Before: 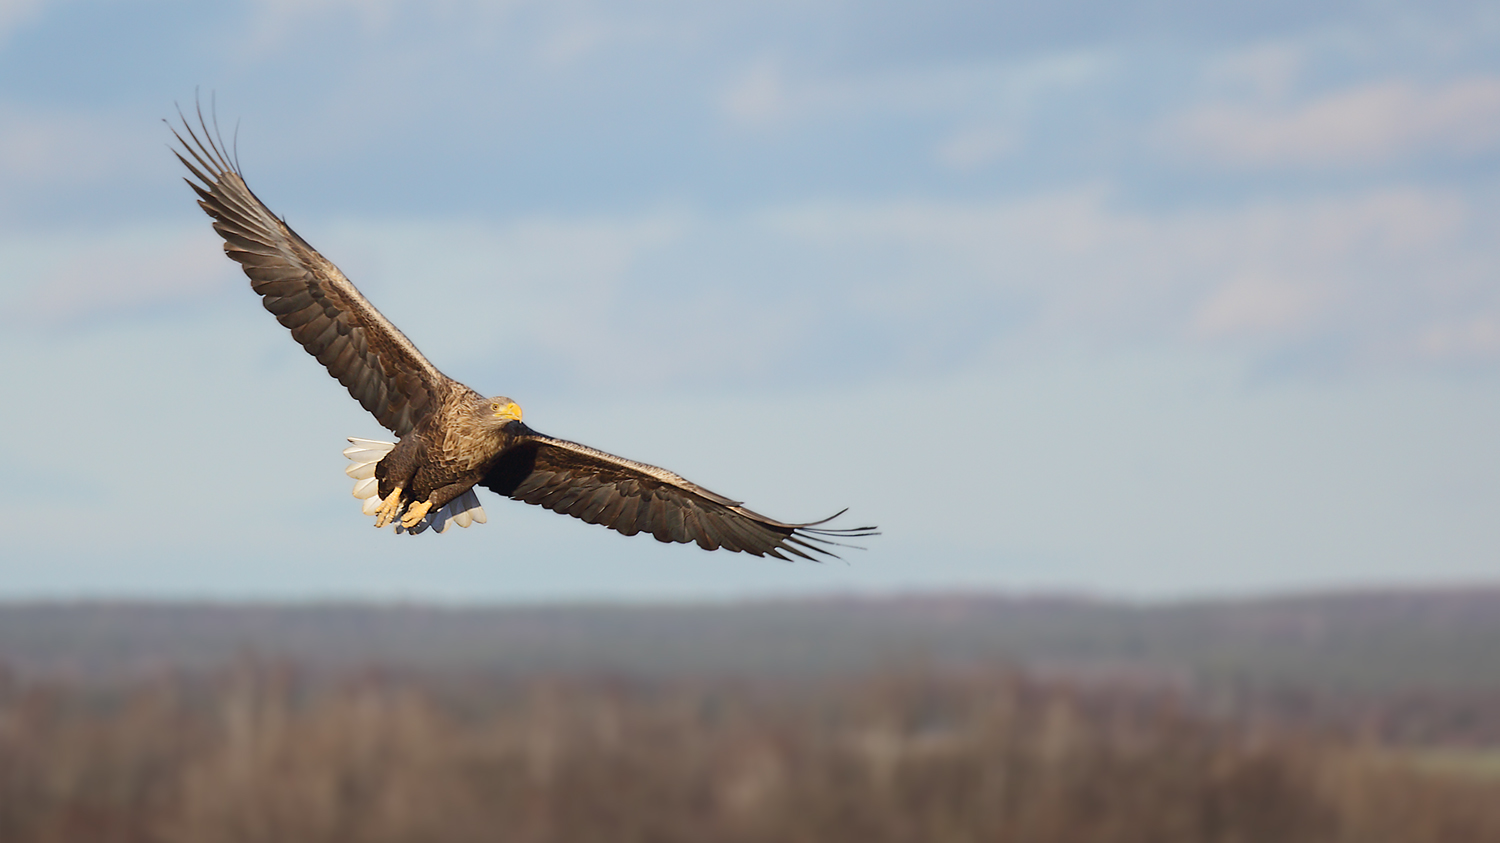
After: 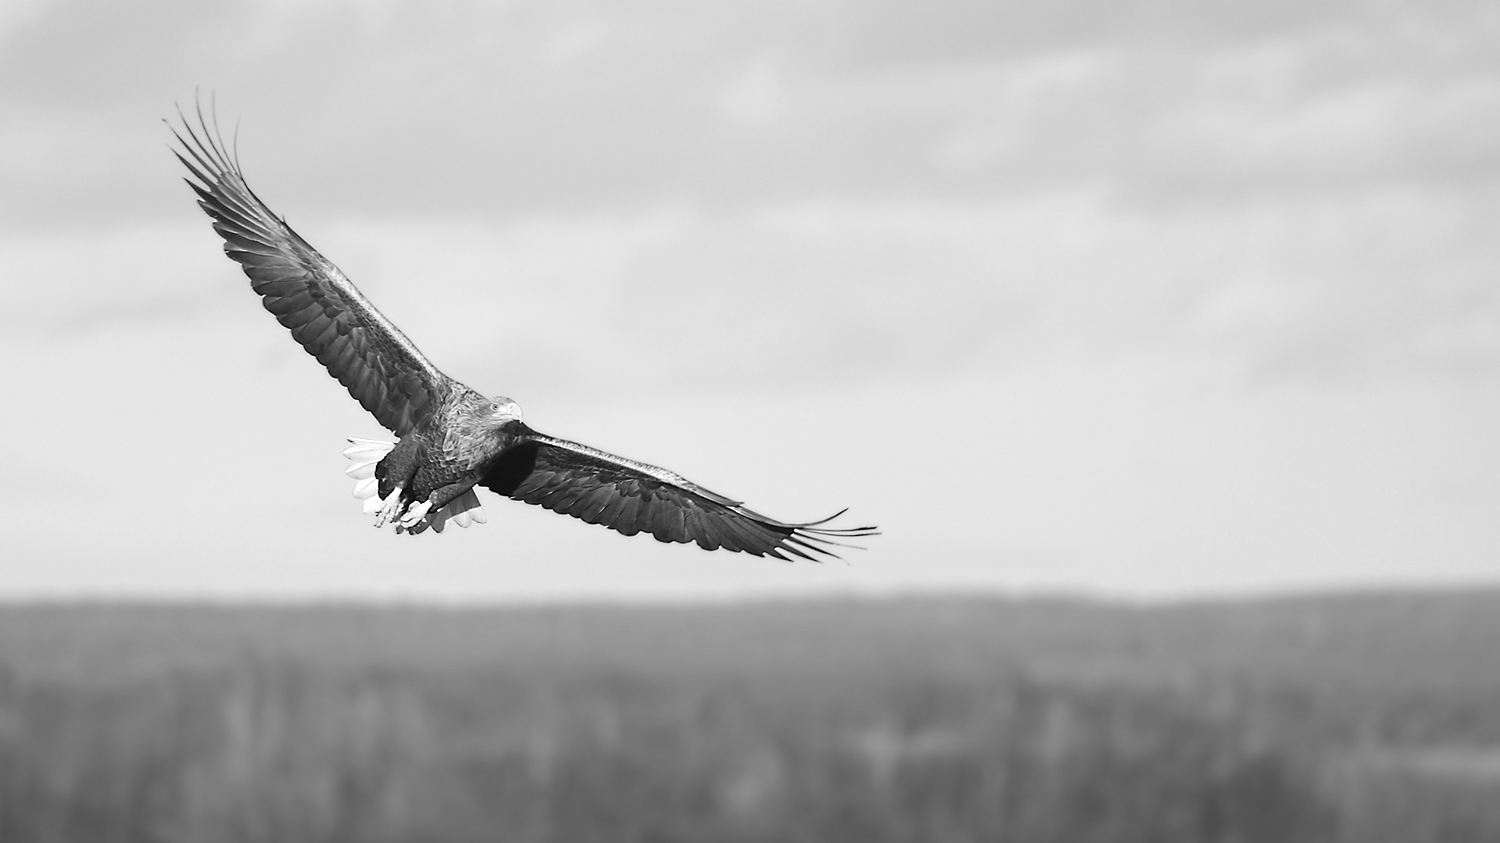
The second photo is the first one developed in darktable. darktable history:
sharpen: radius 5.325, amount 0.312, threshold 26.433
exposure: black level correction 0, exposure 0.5 EV, compensate exposure bias true, compensate highlight preservation false
monochrome: on, module defaults
